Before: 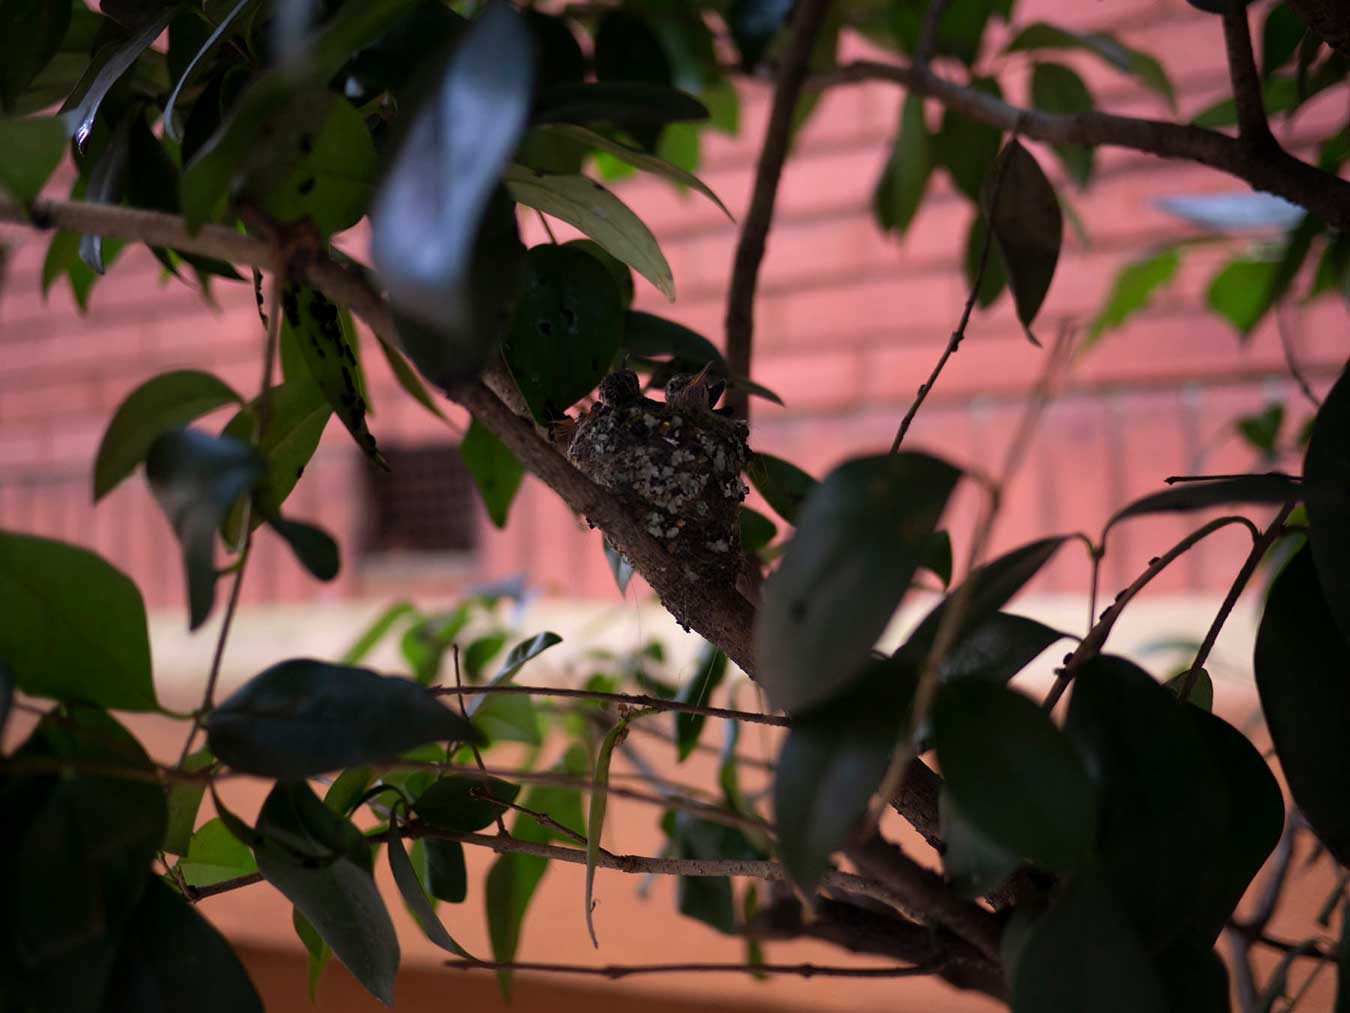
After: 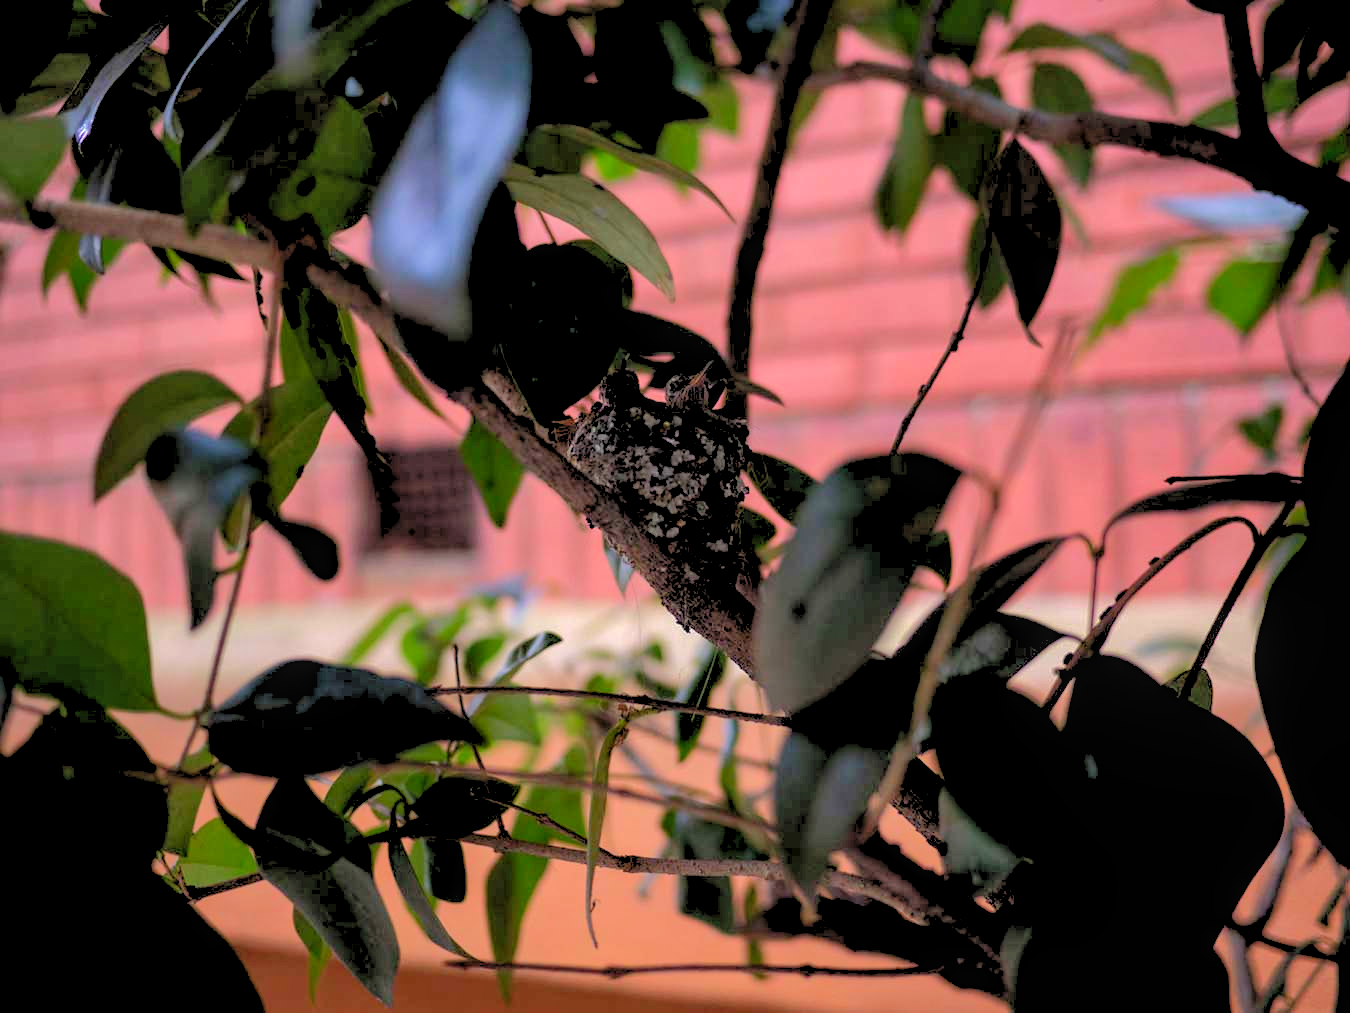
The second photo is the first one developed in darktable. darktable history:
levels: levels [0.093, 0.434, 0.988]
shadows and highlights: shadows 40, highlights -60
local contrast: on, module defaults
